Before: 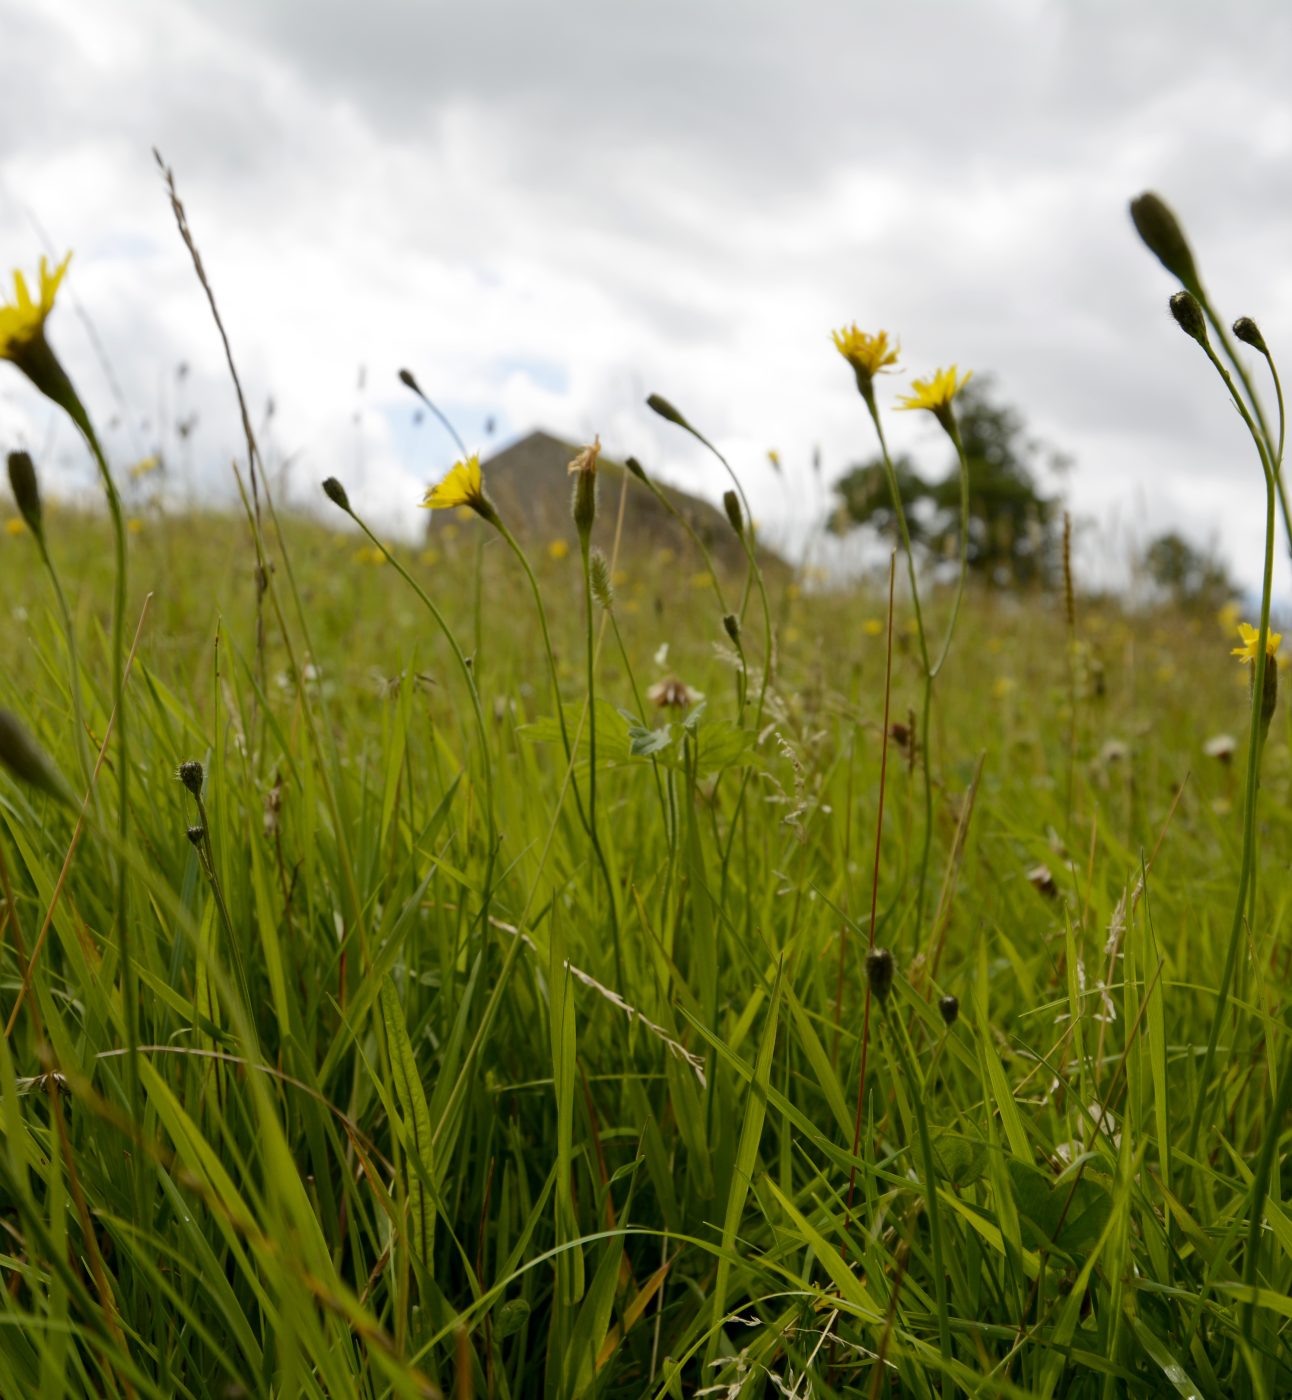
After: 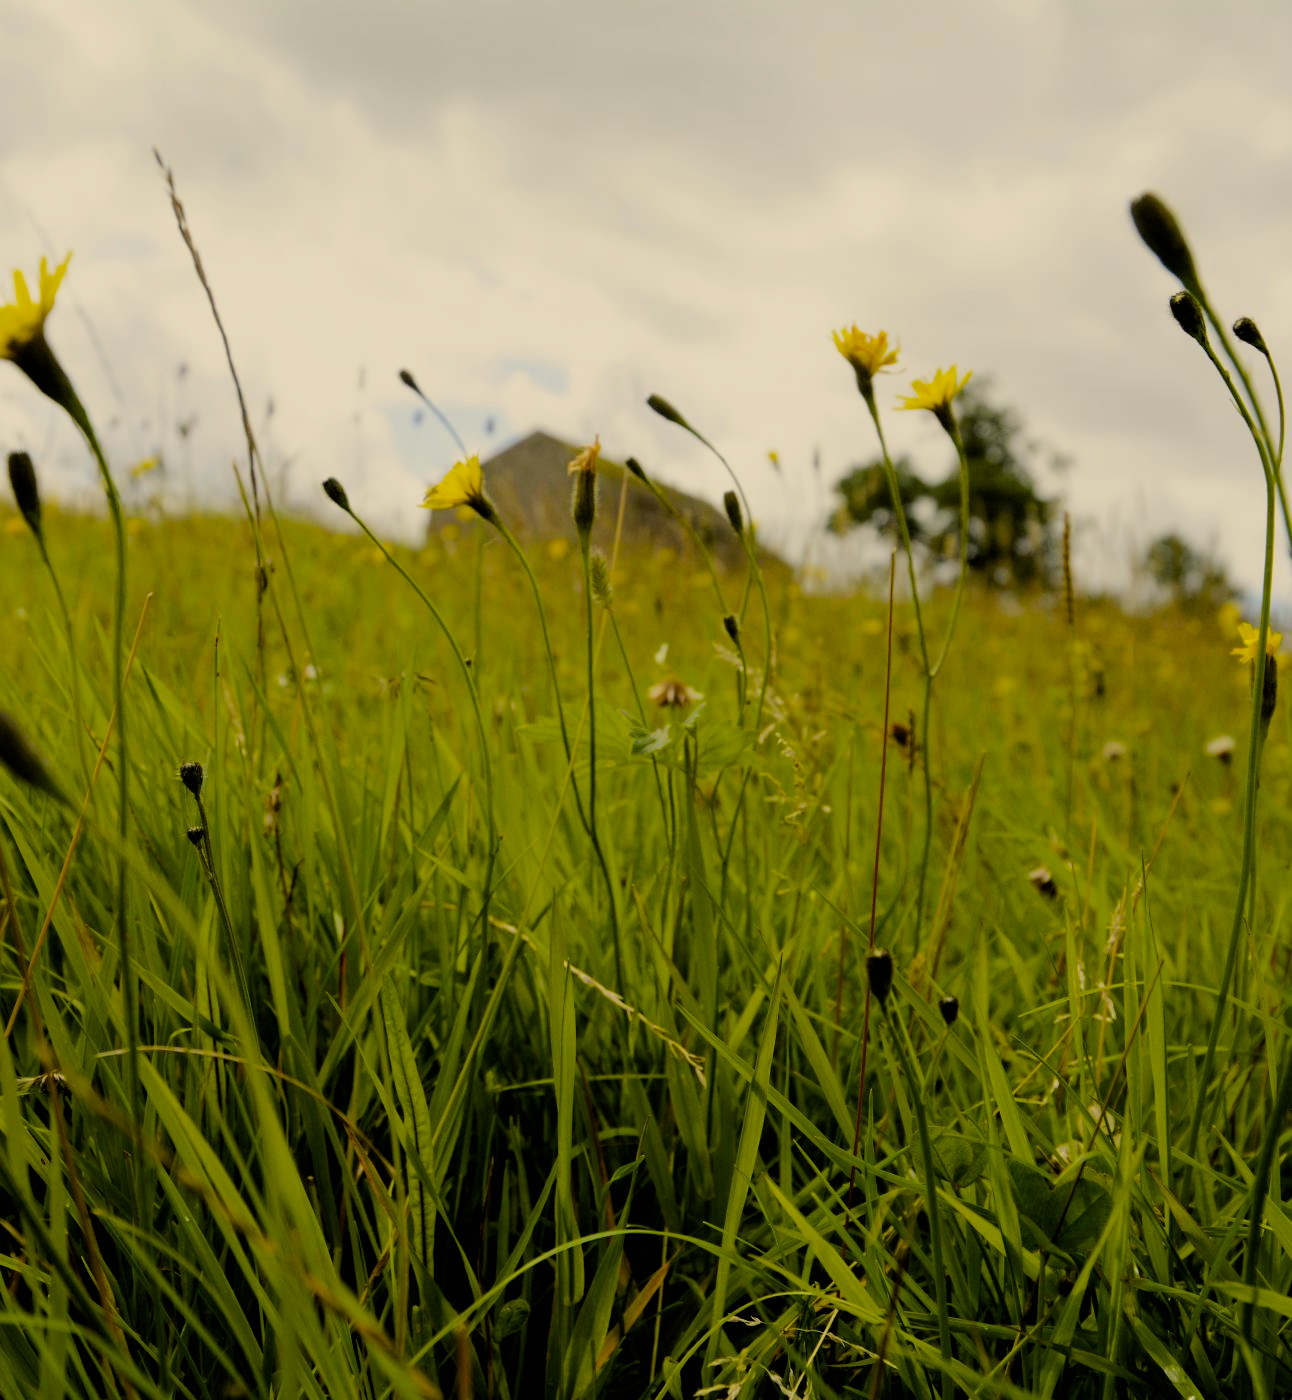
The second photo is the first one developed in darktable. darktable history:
exposure: compensate exposure bias true, compensate highlight preservation false
filmic rgb: black relative exposure -4.88 EV, hardness 2.82
color balance rgb: linear chroma grading › global chroma 33.4%
color correction: highlights a* 1.39, highlights b* 17.83
